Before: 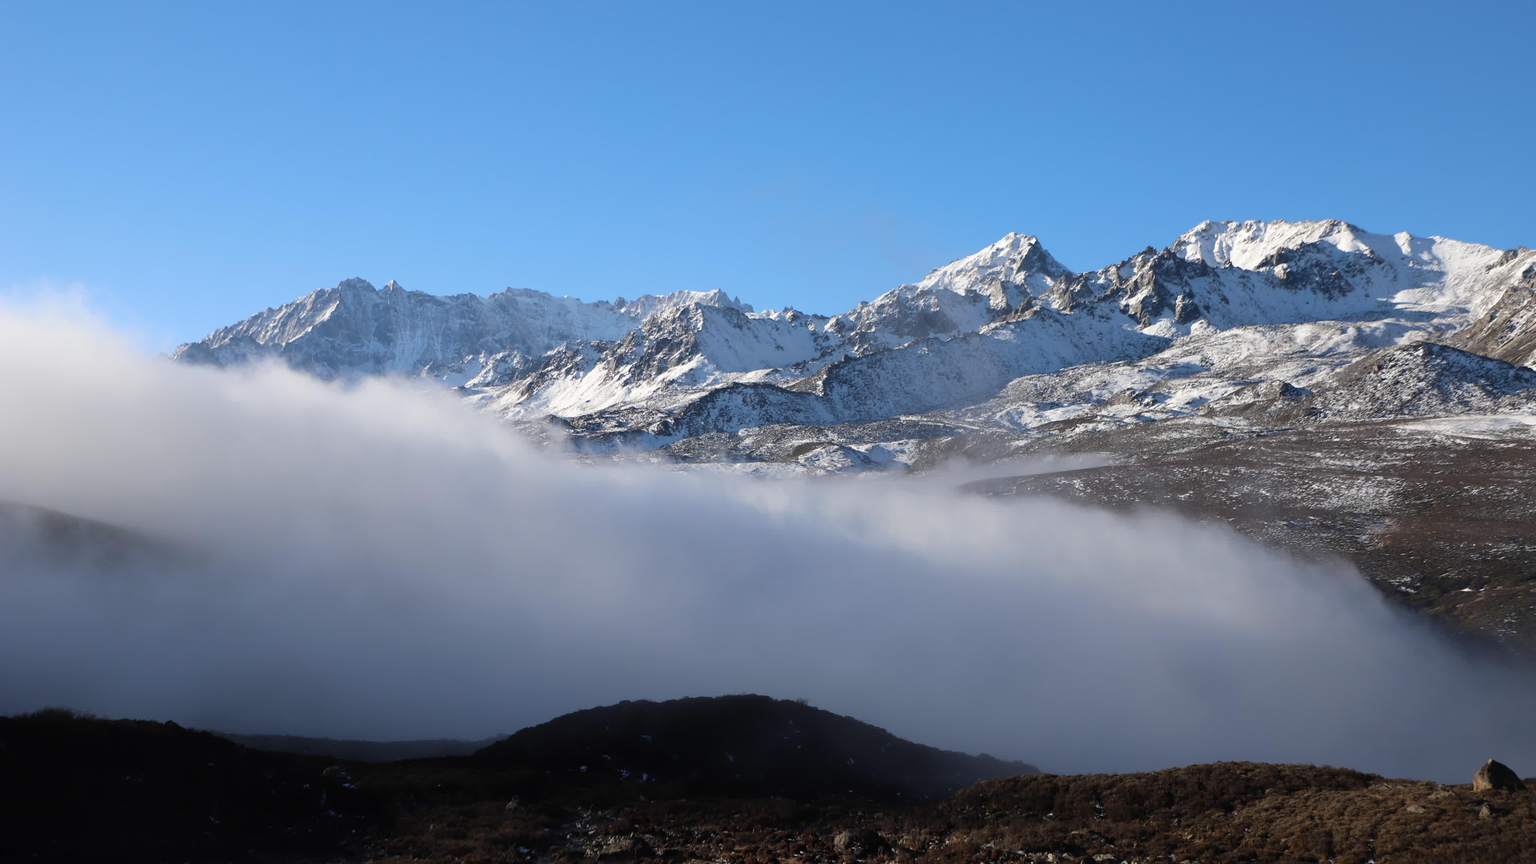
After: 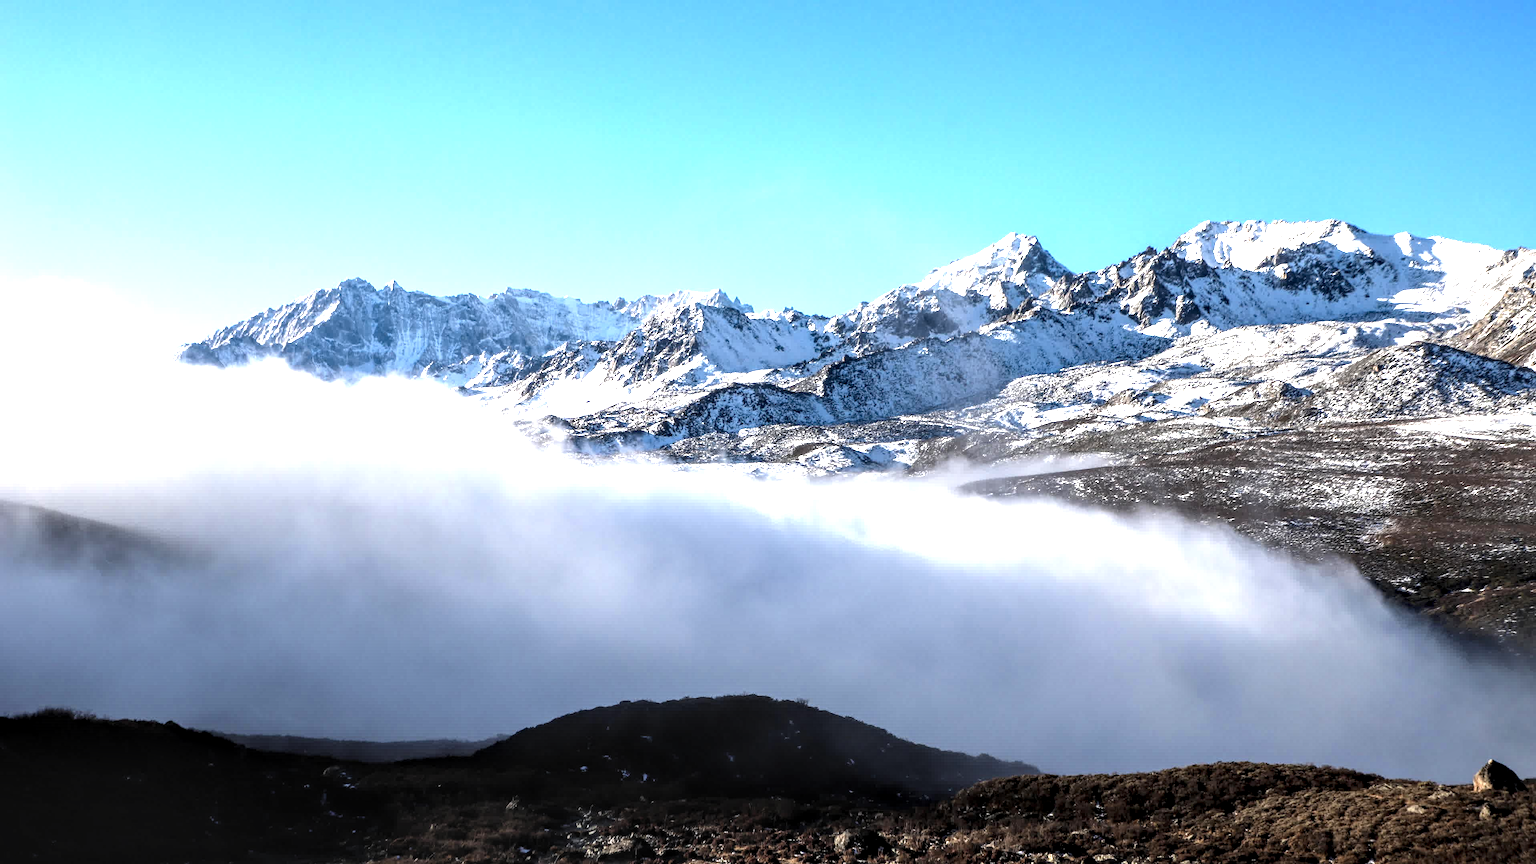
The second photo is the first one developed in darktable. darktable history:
local contrast: highlights 2%, shadows 1%, detail 182%
levels: levels [0.012, 0.367, 0.697]
